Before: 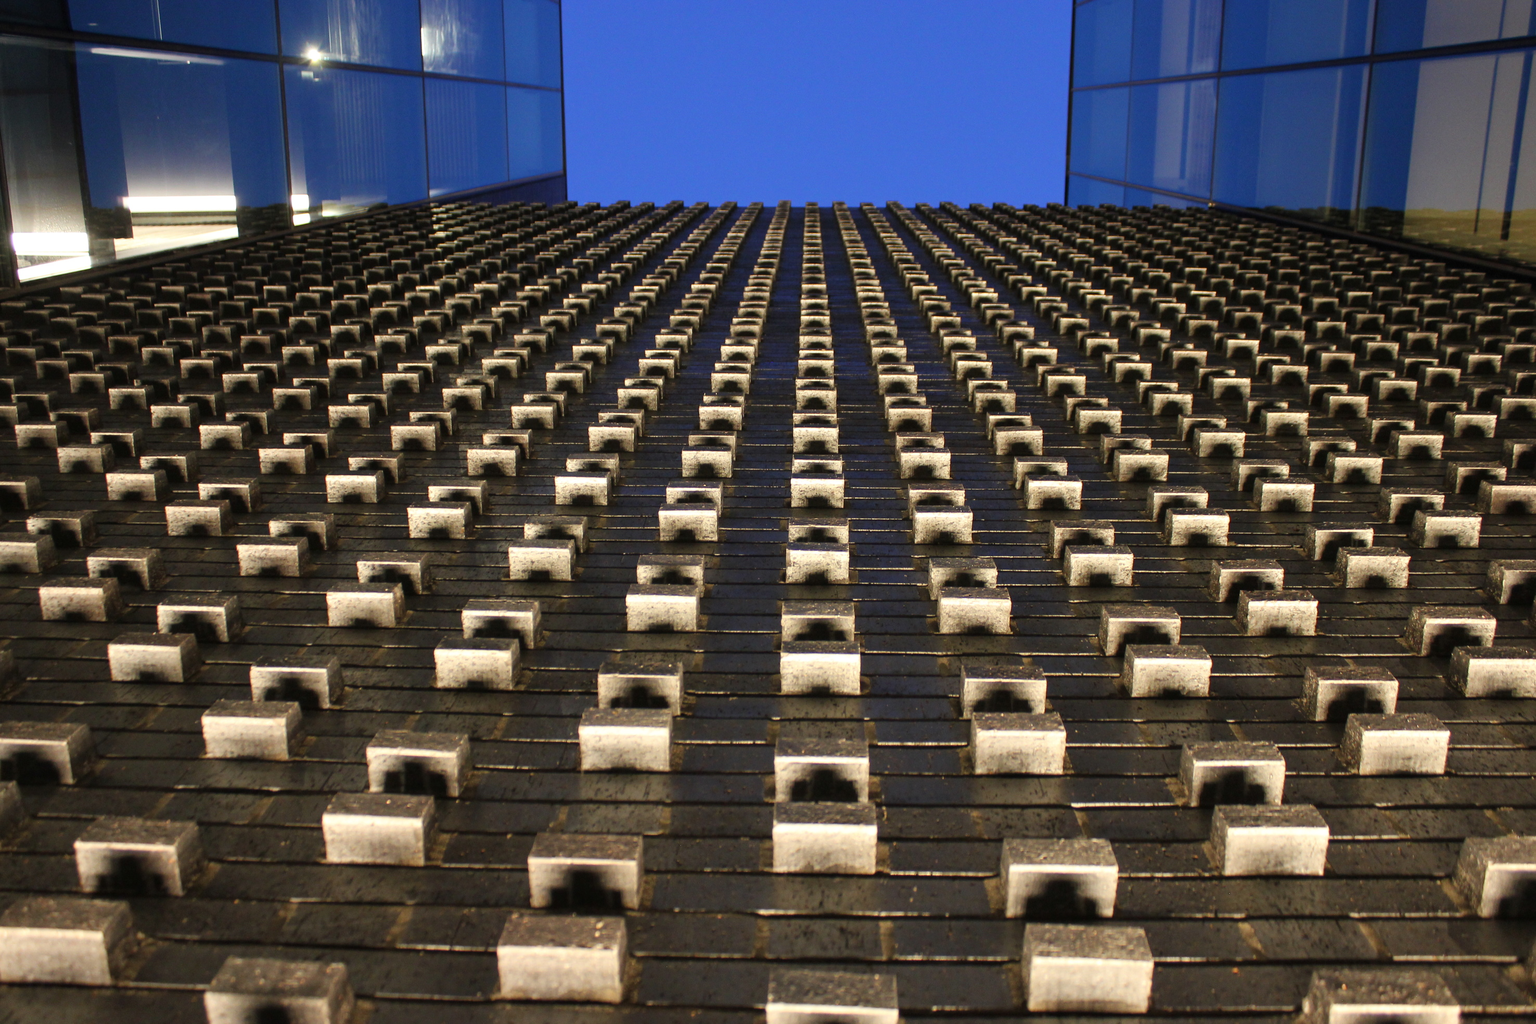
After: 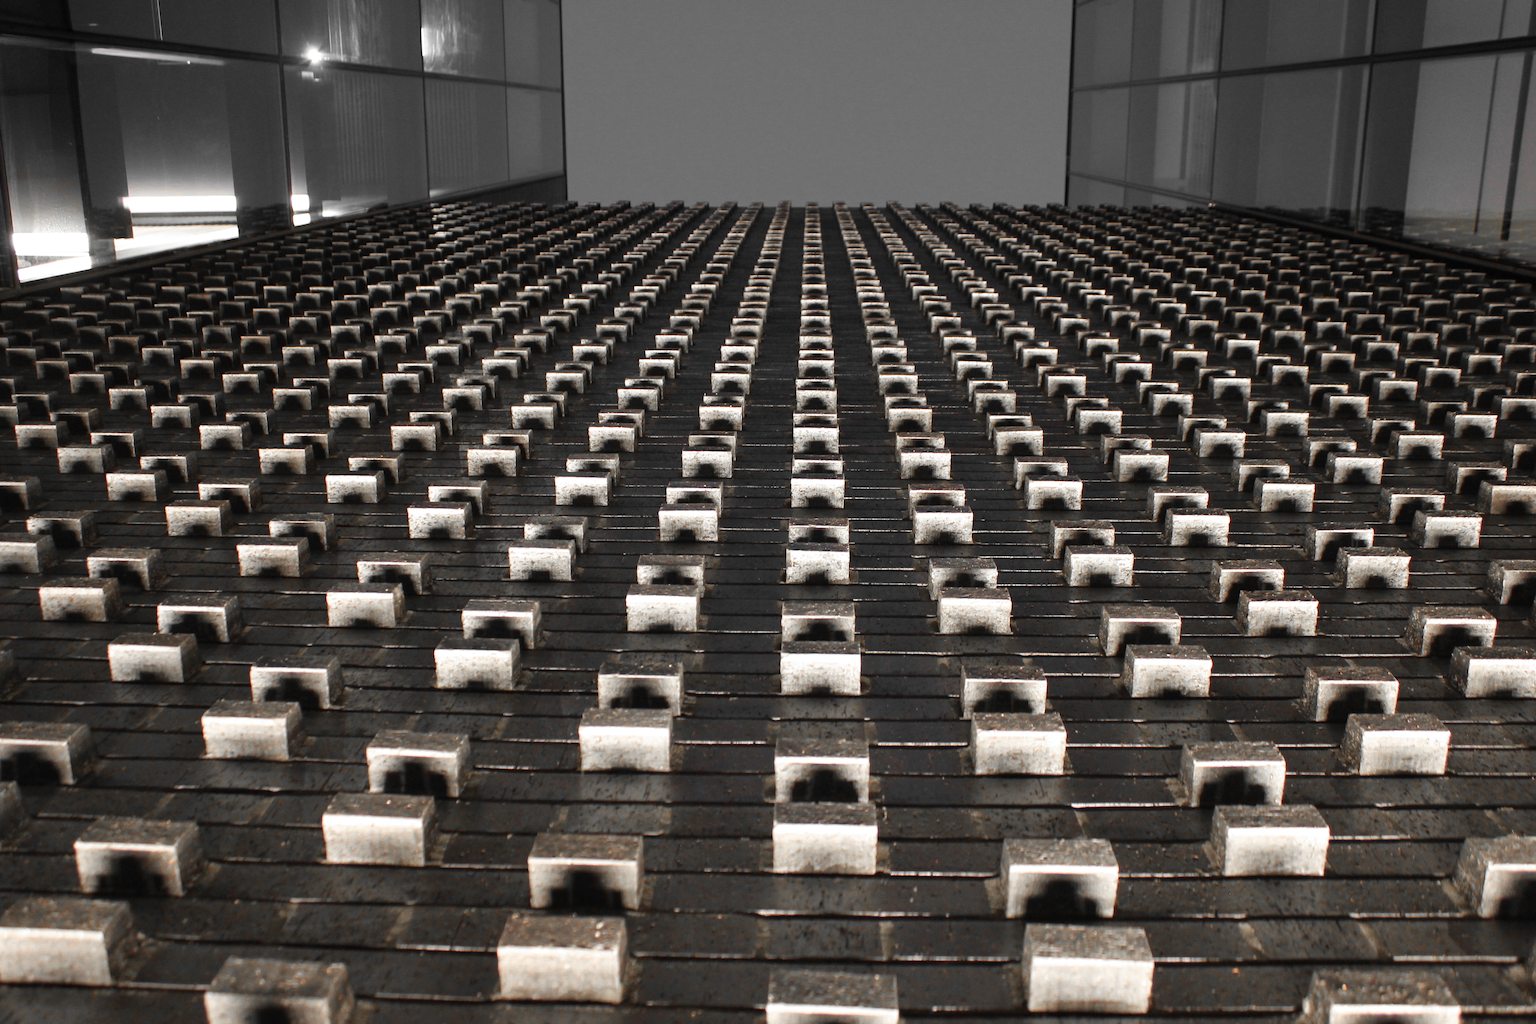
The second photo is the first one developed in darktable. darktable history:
tone equalizer: on, module defaults
color zones: curves: ch0 [(0, 0.65) (0.096, 0.644) (0.221, 0.539) (0.429, 0.5) (0.571, 0.5) (0.714, 0.5) (0.857, 0.5) (1, 0.65)]; ch1 [(0, 0.5) (0.143, 0.5) (0.257, -0.002) (0.429, 0.04) (0.571, -0.001) (0.714, -0.015) (0.857, 0.024) (1, 0.5)]
